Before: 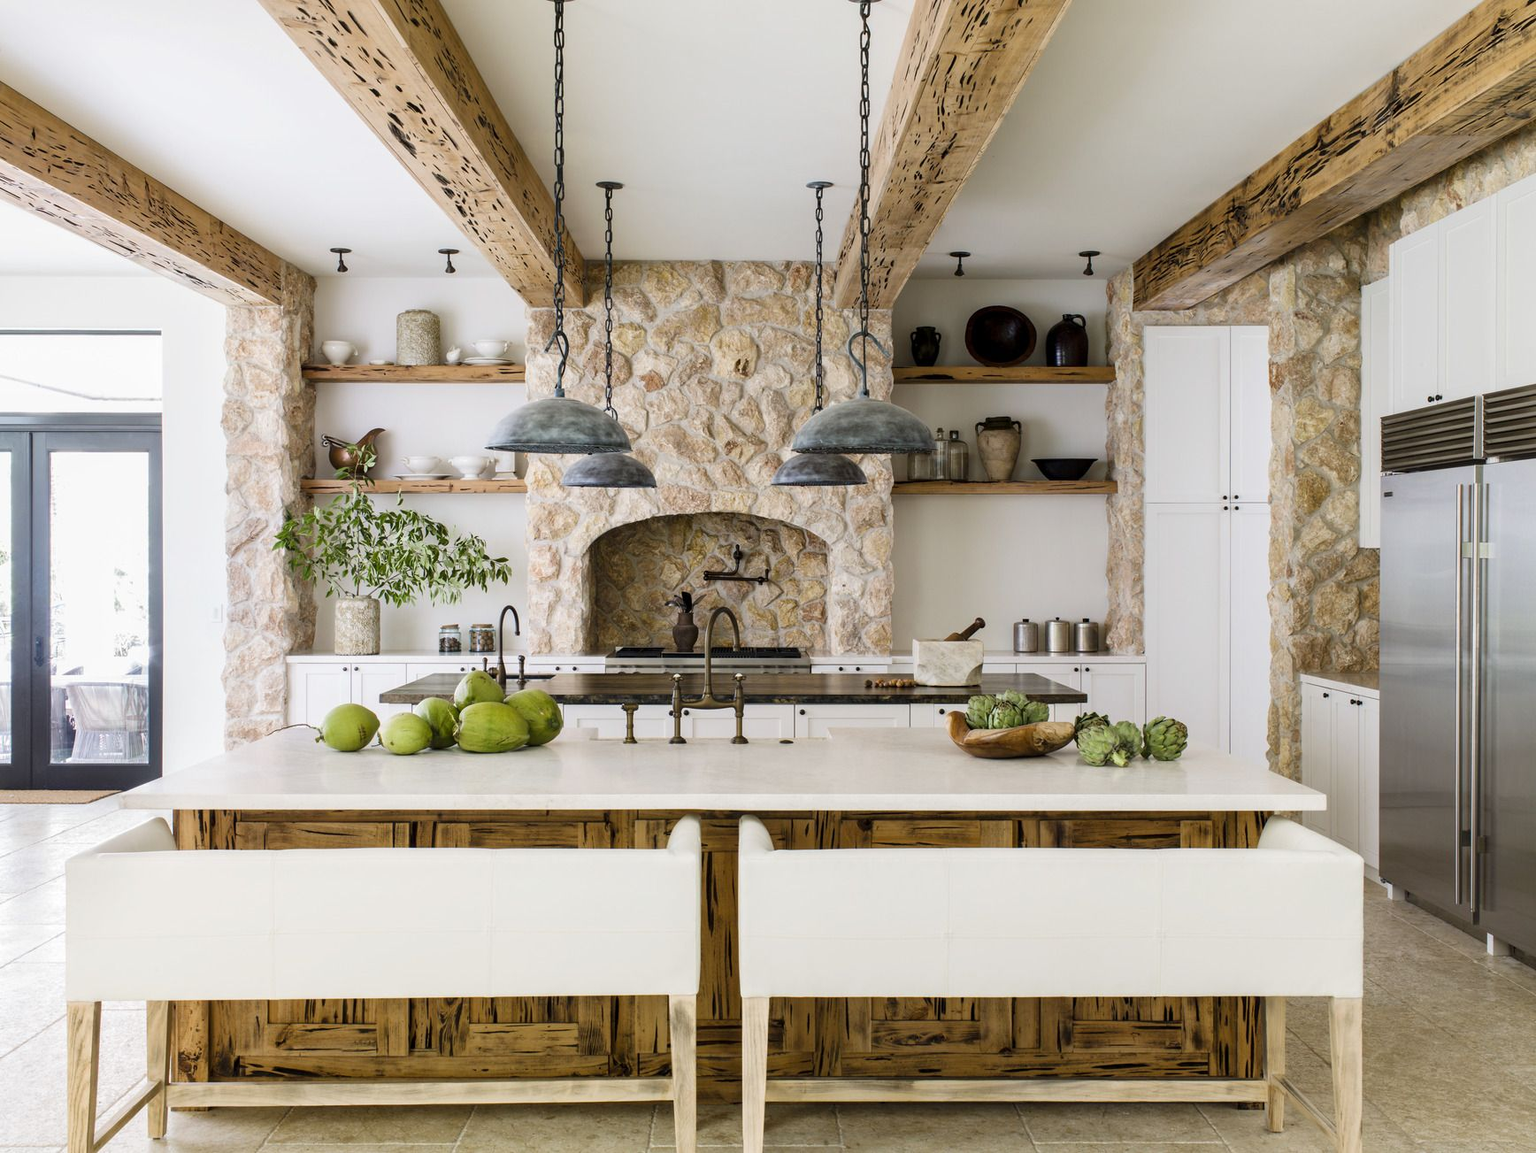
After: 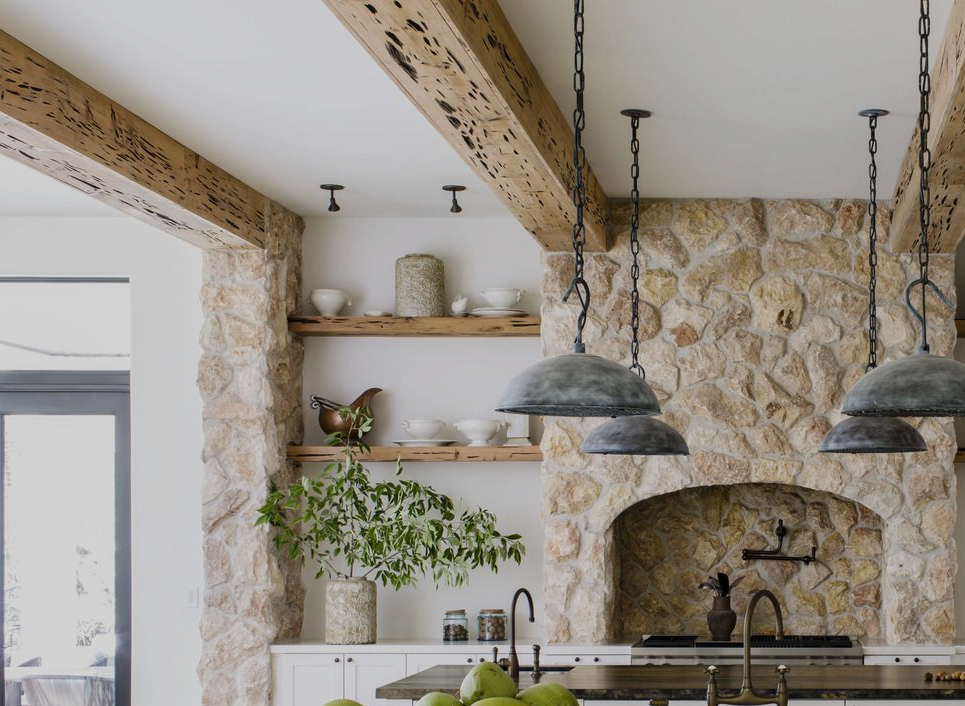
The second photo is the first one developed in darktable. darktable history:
exposure: exposure -0.559 EV, compensate highlight preservation false
crop and rotate: left 3.068%, top 7.509%, right 41.29%, bottom 38.302%
